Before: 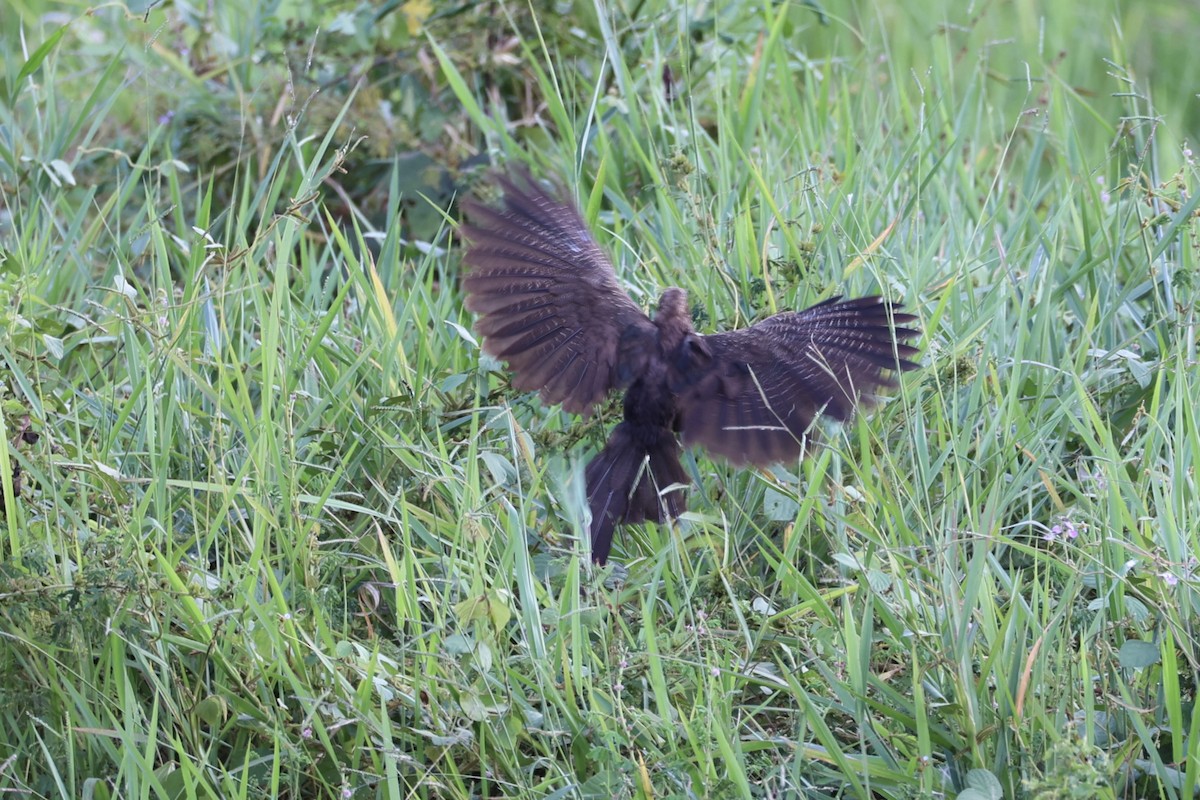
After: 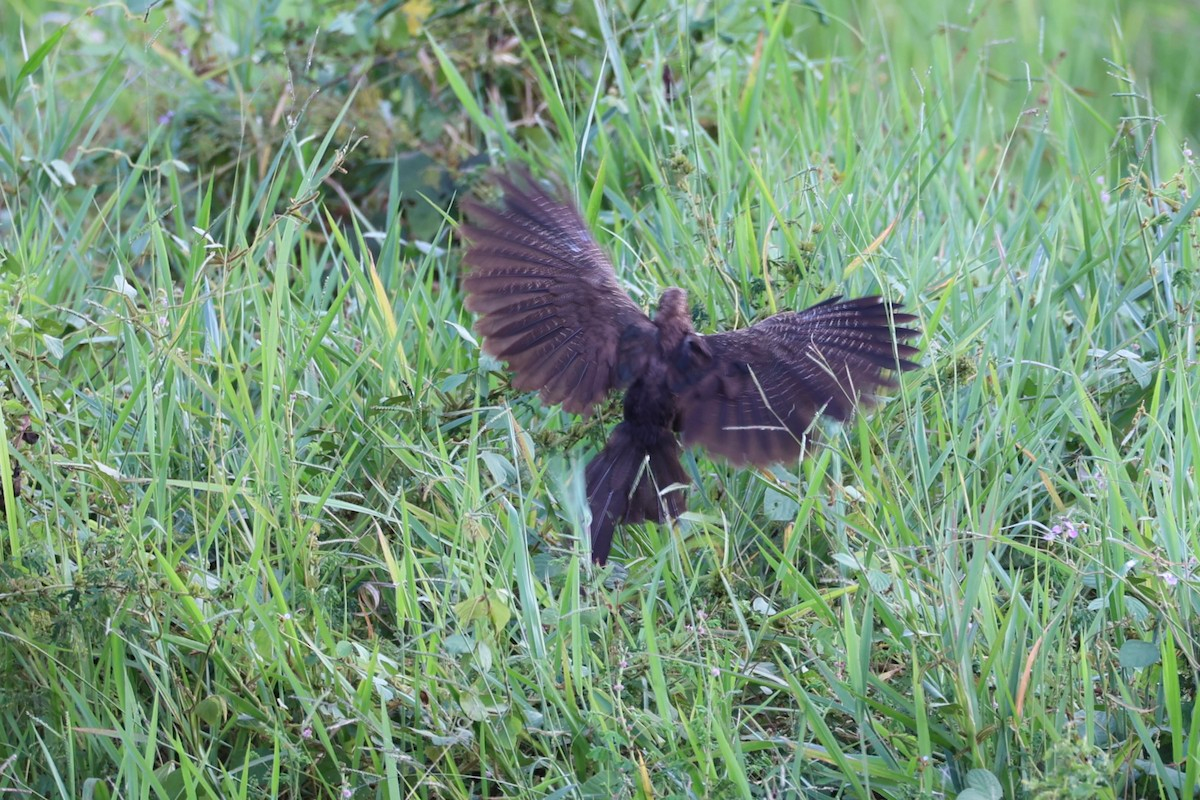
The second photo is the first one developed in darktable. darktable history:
shadows and highlights: shadows -71.15, highlights 35.79, soften with gaussian
